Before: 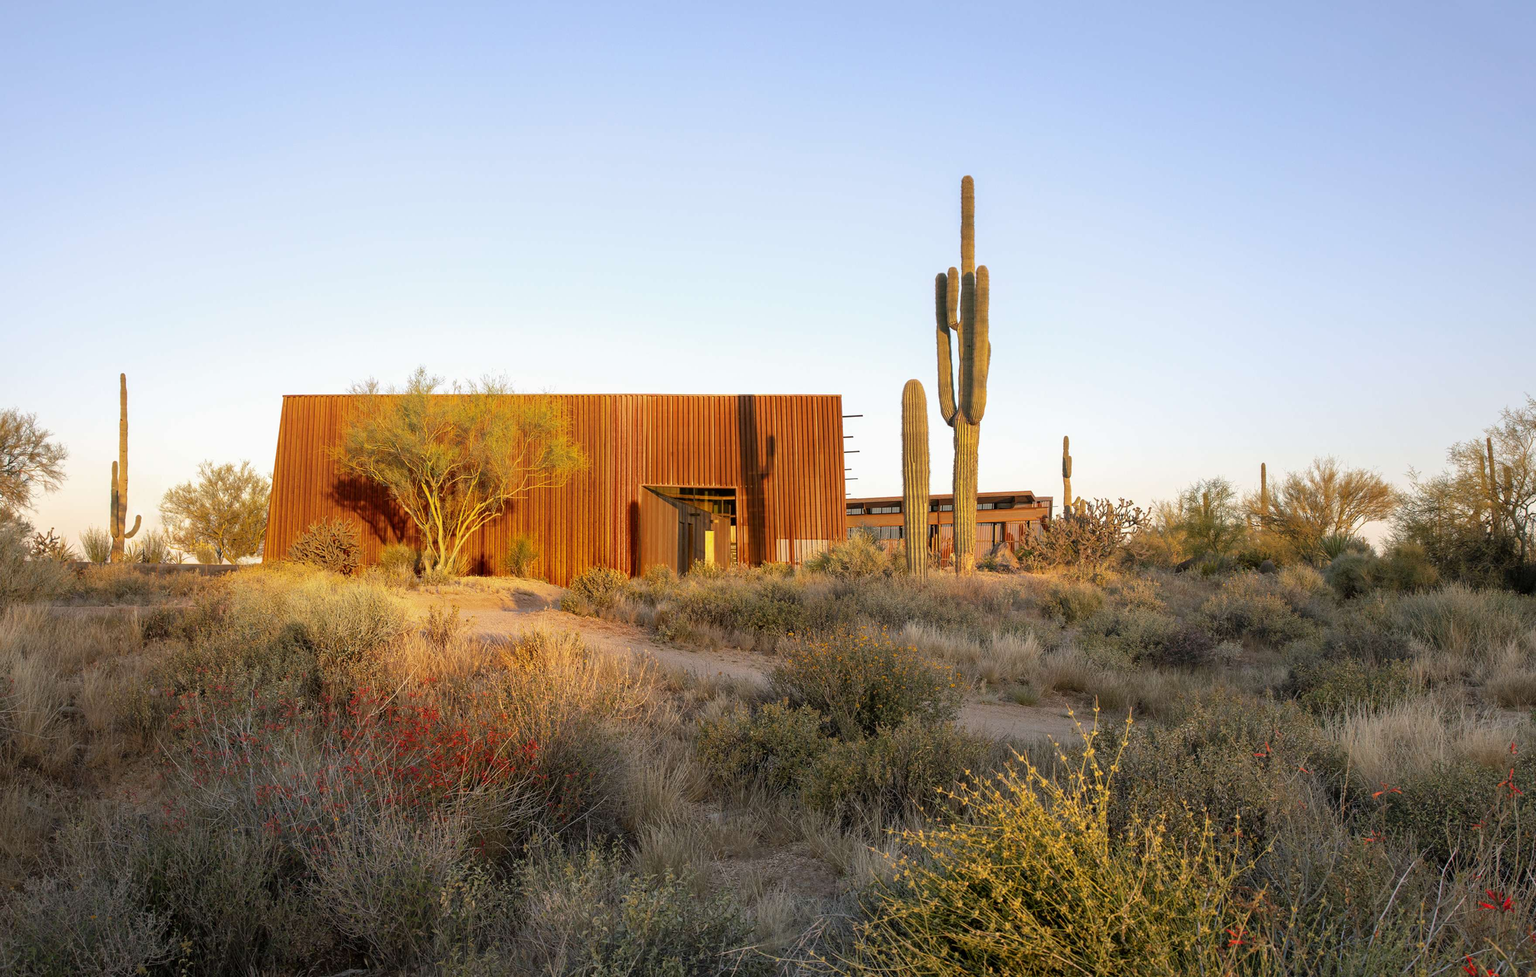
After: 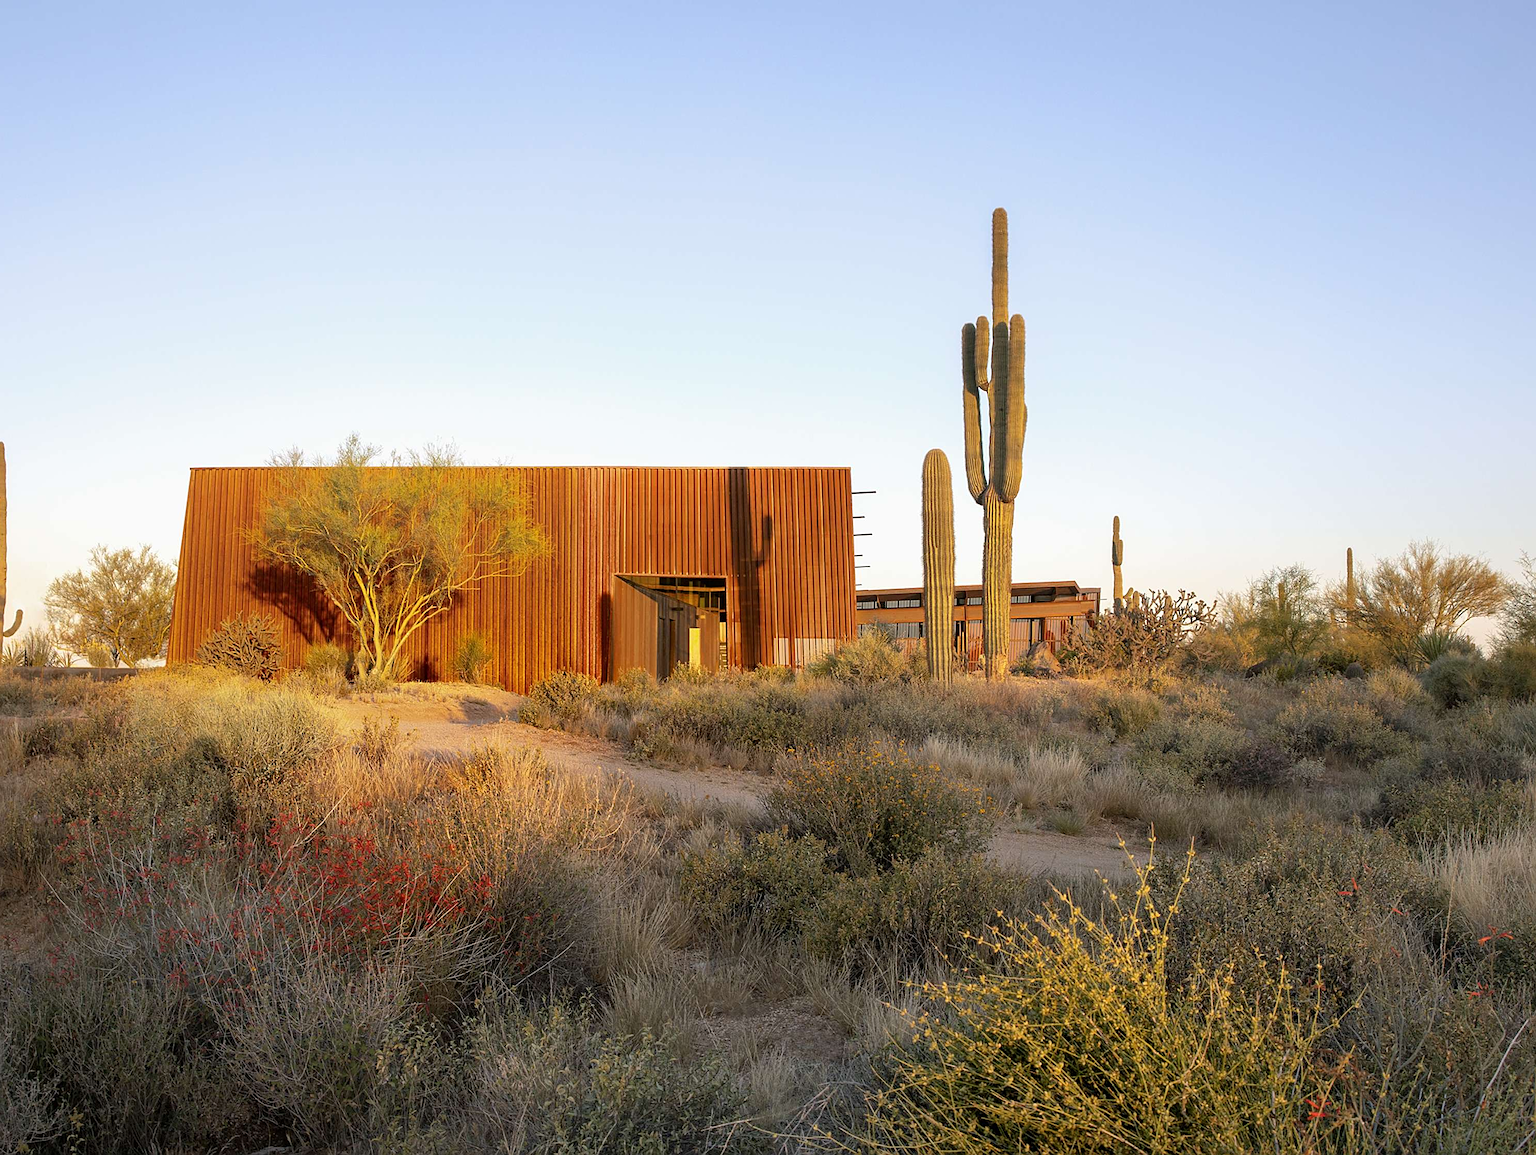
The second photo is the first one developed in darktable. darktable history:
sharpen: on, module defaults
crop: left 7.973%, right 7.427%
